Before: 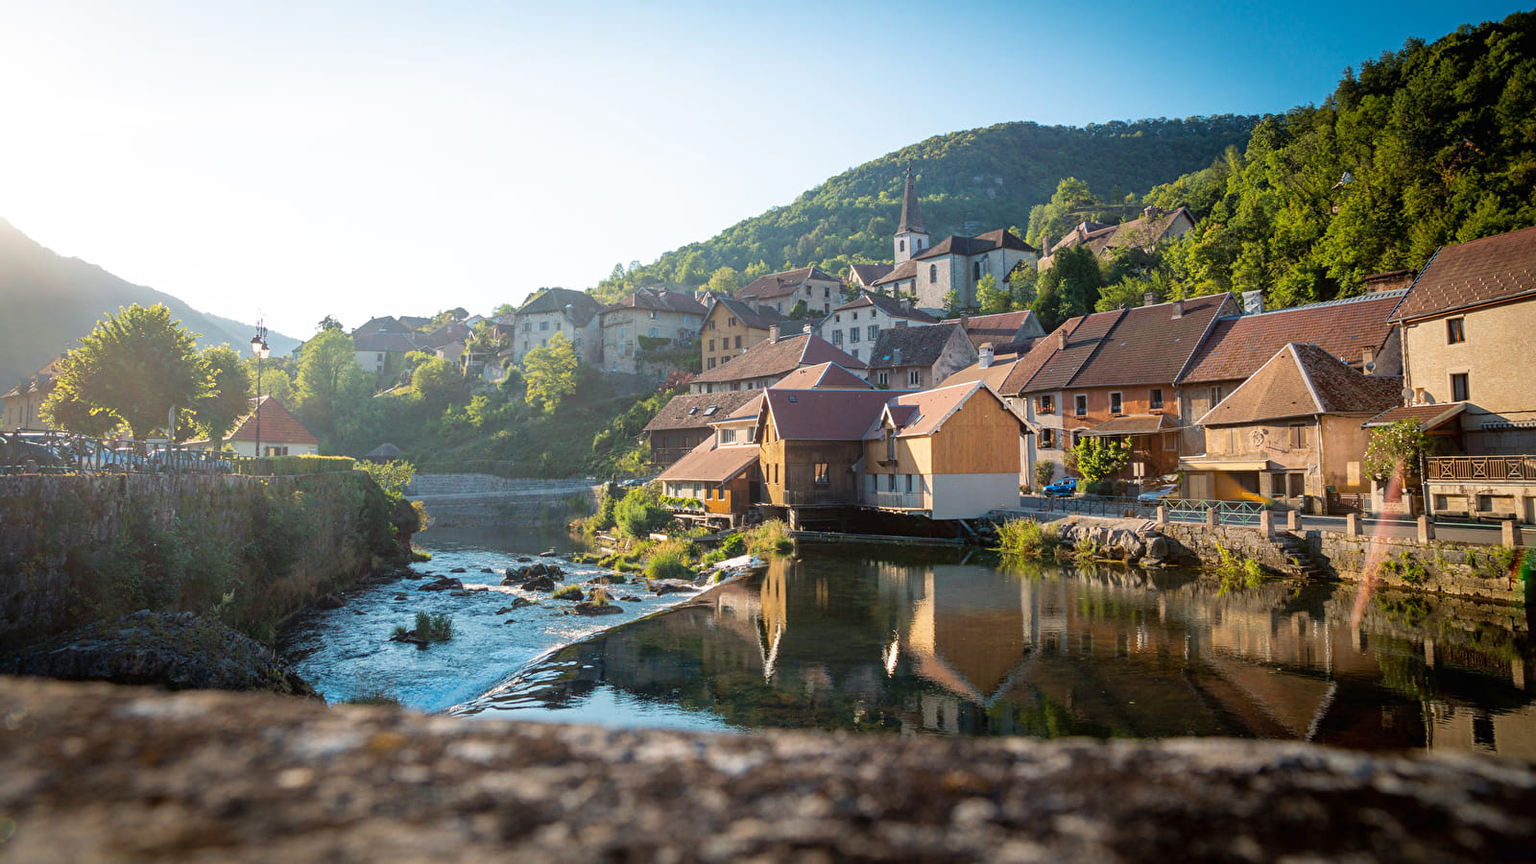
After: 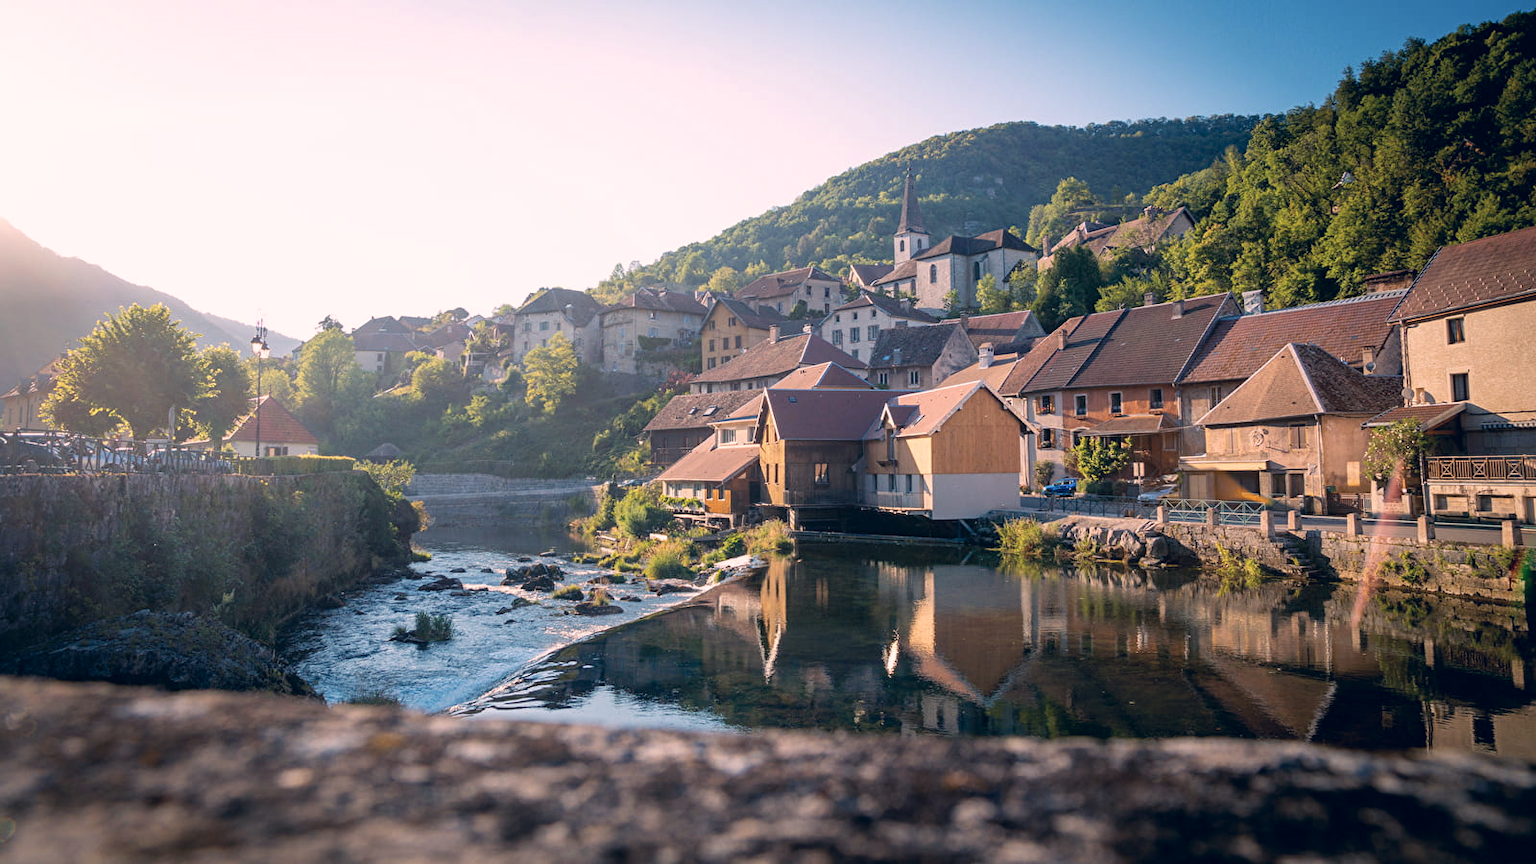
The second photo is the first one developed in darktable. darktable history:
color correction: highlights a* 13.87, highlights b* 6.04, shadows a* -5.82, shadows b* -15.27, saturation 0.839
